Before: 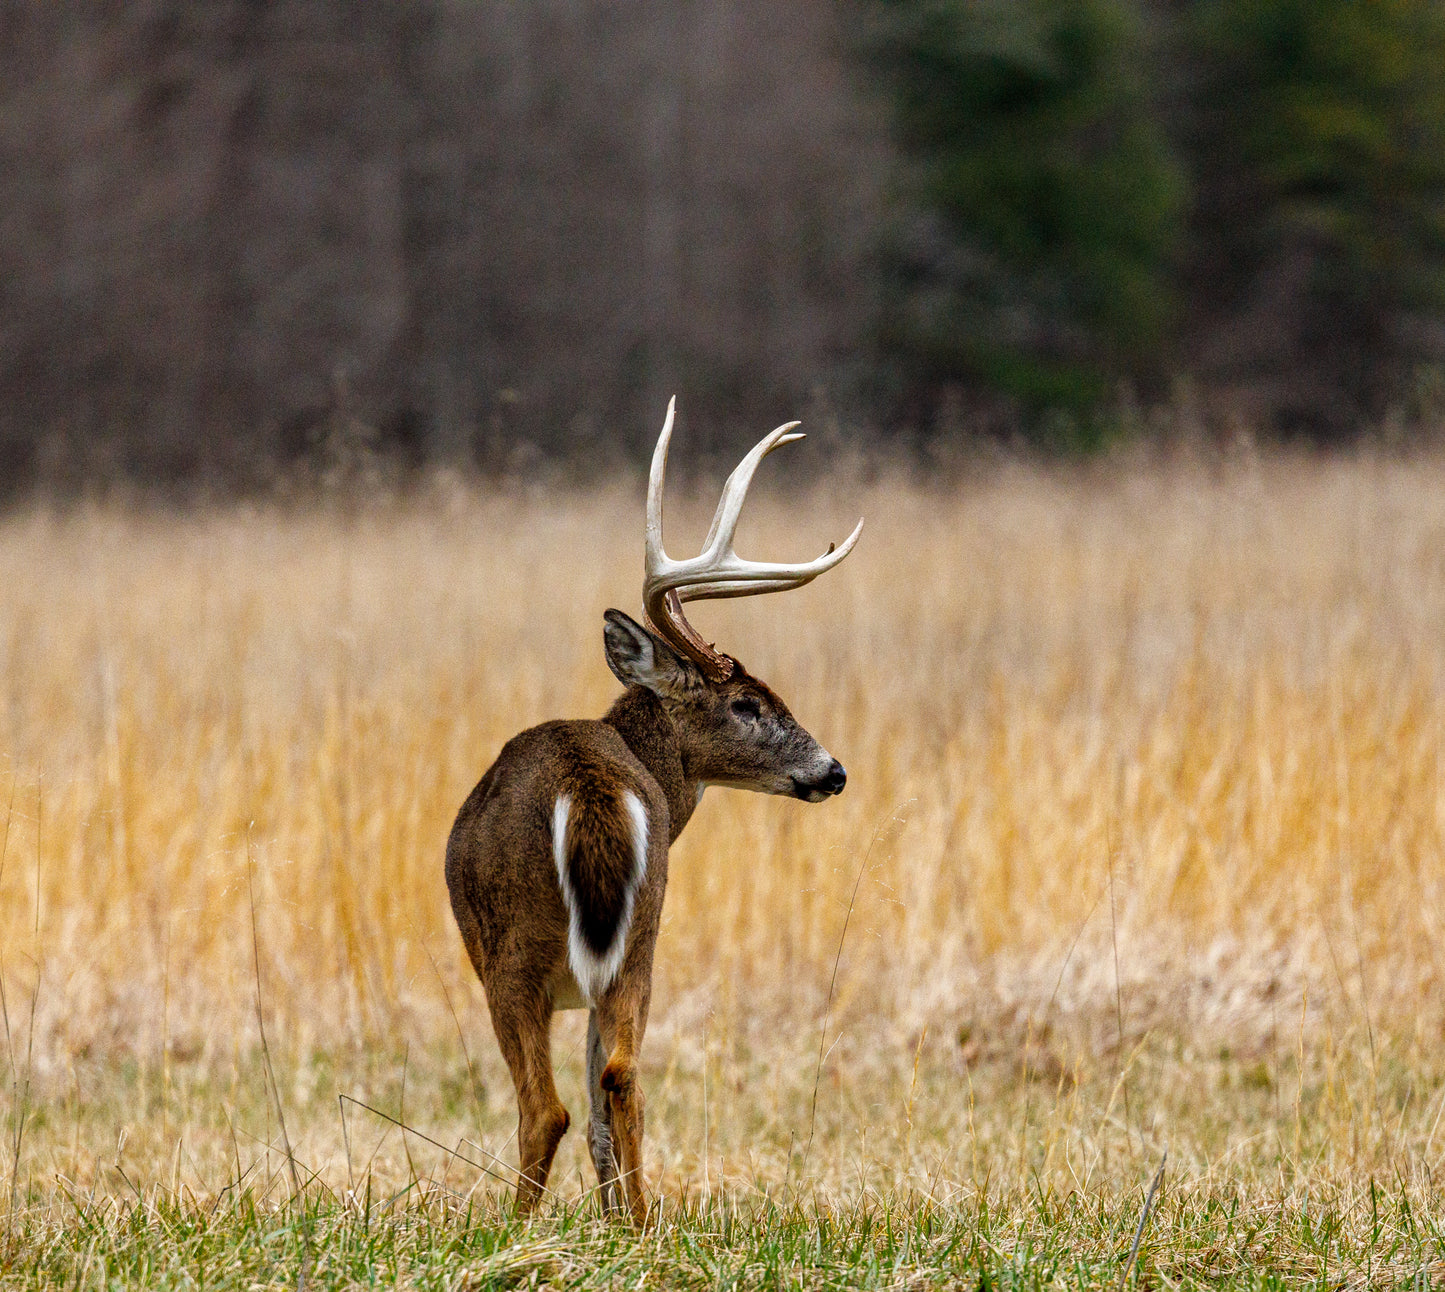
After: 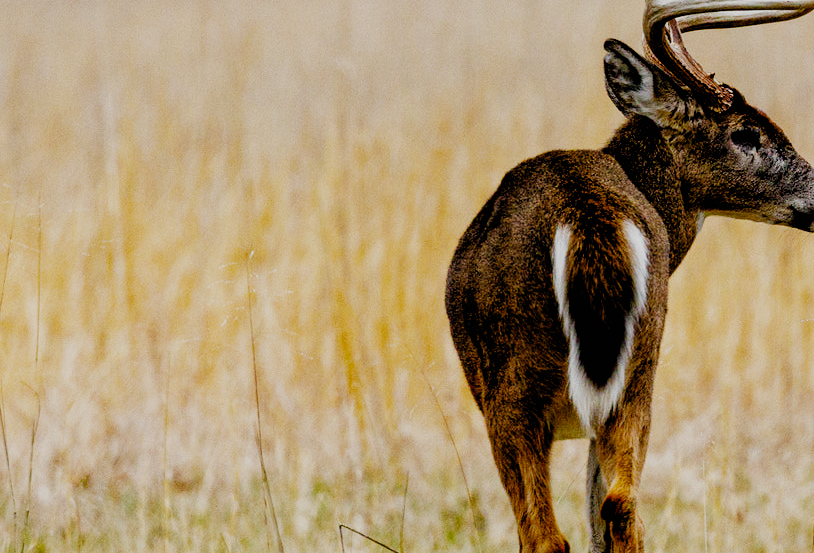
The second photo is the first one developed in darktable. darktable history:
crop: top 44.141%, right 43.64%, bottom 13.026%
filmic rgb: black relative exposure -4.13 EV, white relative exposure 5.12 EV, hardness 2.16, contrast 1.161, add noise in highlights 0.001, preserve chrominance no, color science v3 (2019), use custom middle-gray values true, contrast in highlights soft
exposure: exposure 0.169 EV, compensate exposure bias true, compensate highlight preservation false
